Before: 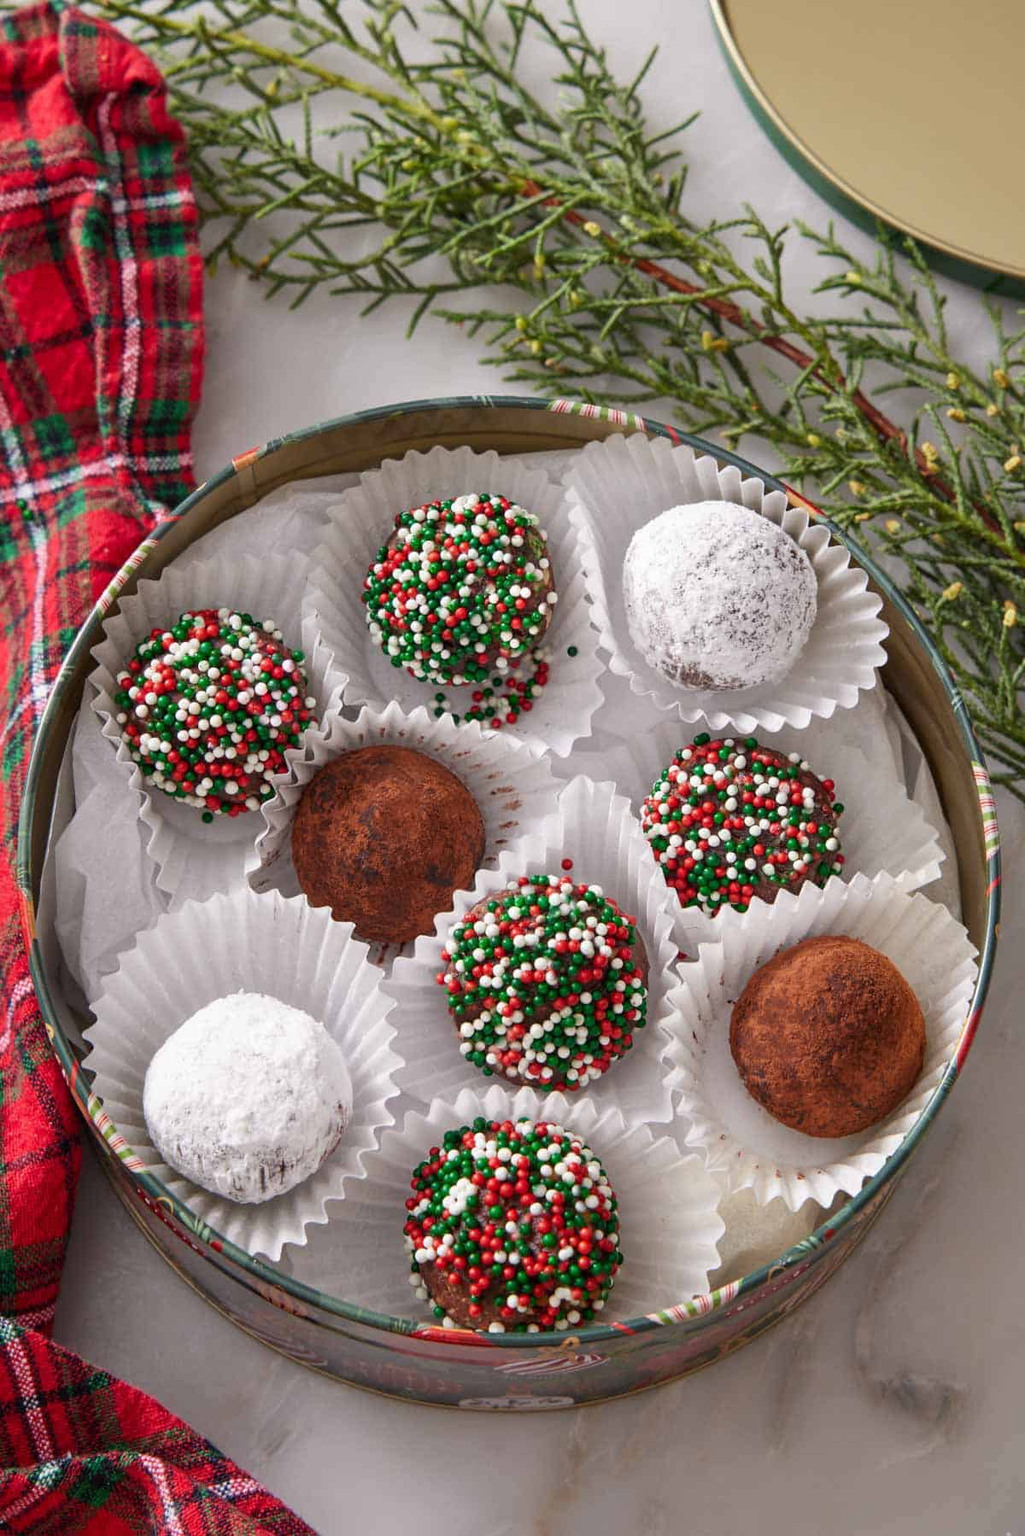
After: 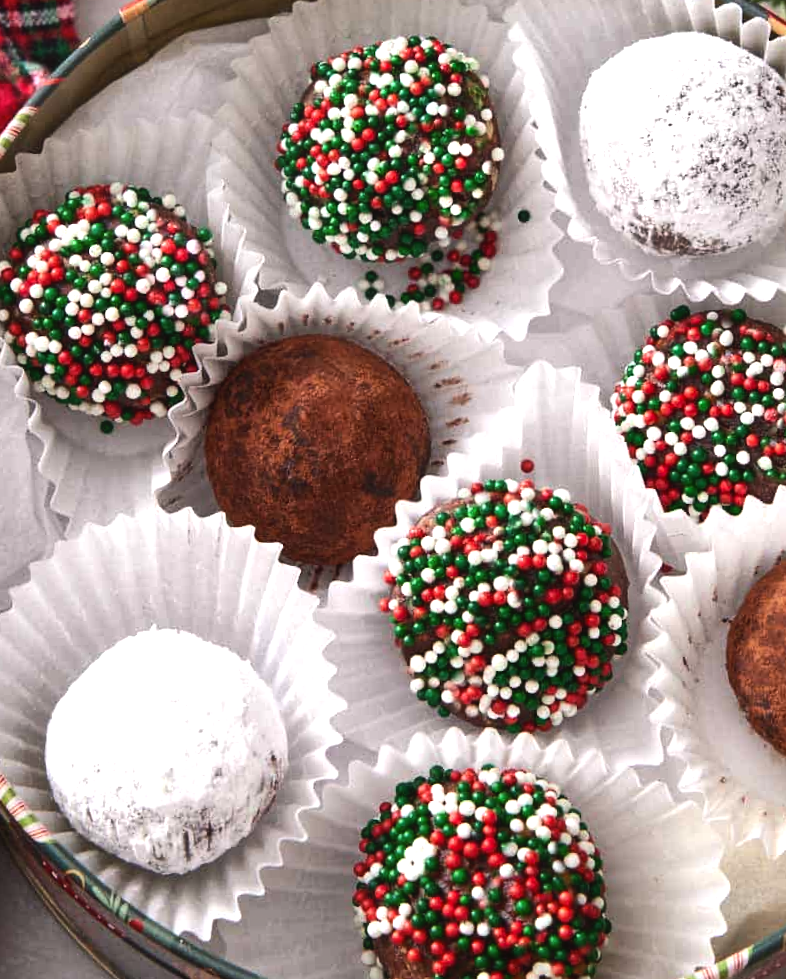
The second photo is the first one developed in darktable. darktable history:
rotate and perspective: rotation -2.22°, lens shift (horizontal) -0.022, automatic cropping off
shadows and highlights: shadows 32.83, highlights -47.7, soften with gaussian
tone equalizer: -8 EV -0.75 EV, -7 EV -0.7 EV, -6 EV -0.6 EV, -5 EV -0.4 EV, -3 EV 0.4 EV, -2 EV 0.6 EV, -1 EV 0.7 EV, +0 EV 0.75 EV, edges refinement/feathering 500, mask exposure compensation -1.57 EV, preserve details no
crop: left 13.312%, top 31.28%, right 24.627%, bottom 15.582%
contrast equalizer: octaves 7, y [[0.6 ×6], [0.55 ×6], [0 ×6], [0 ×6], [0 ×6]], mix -0.3
